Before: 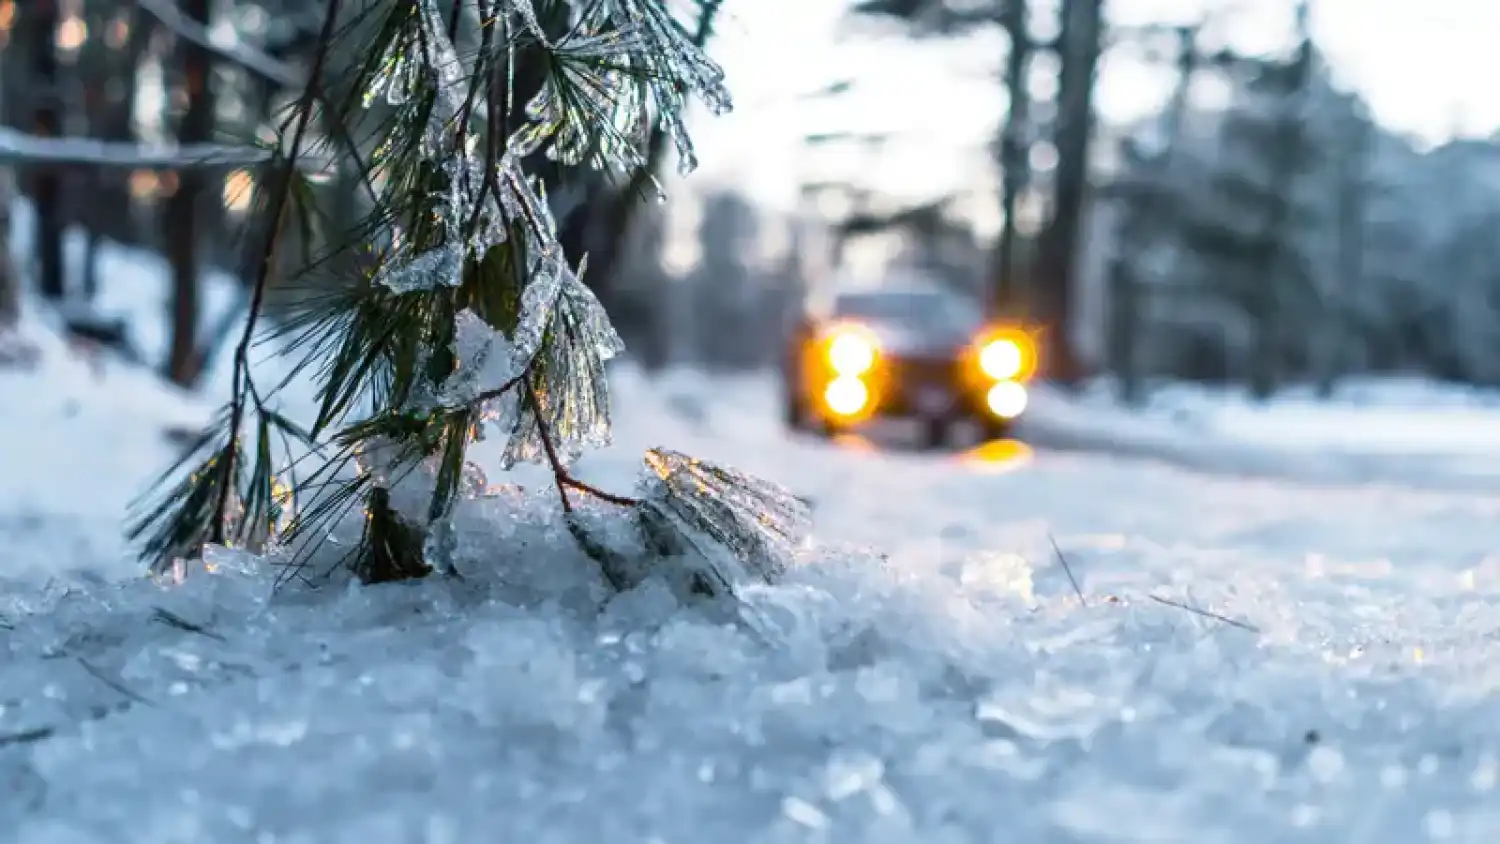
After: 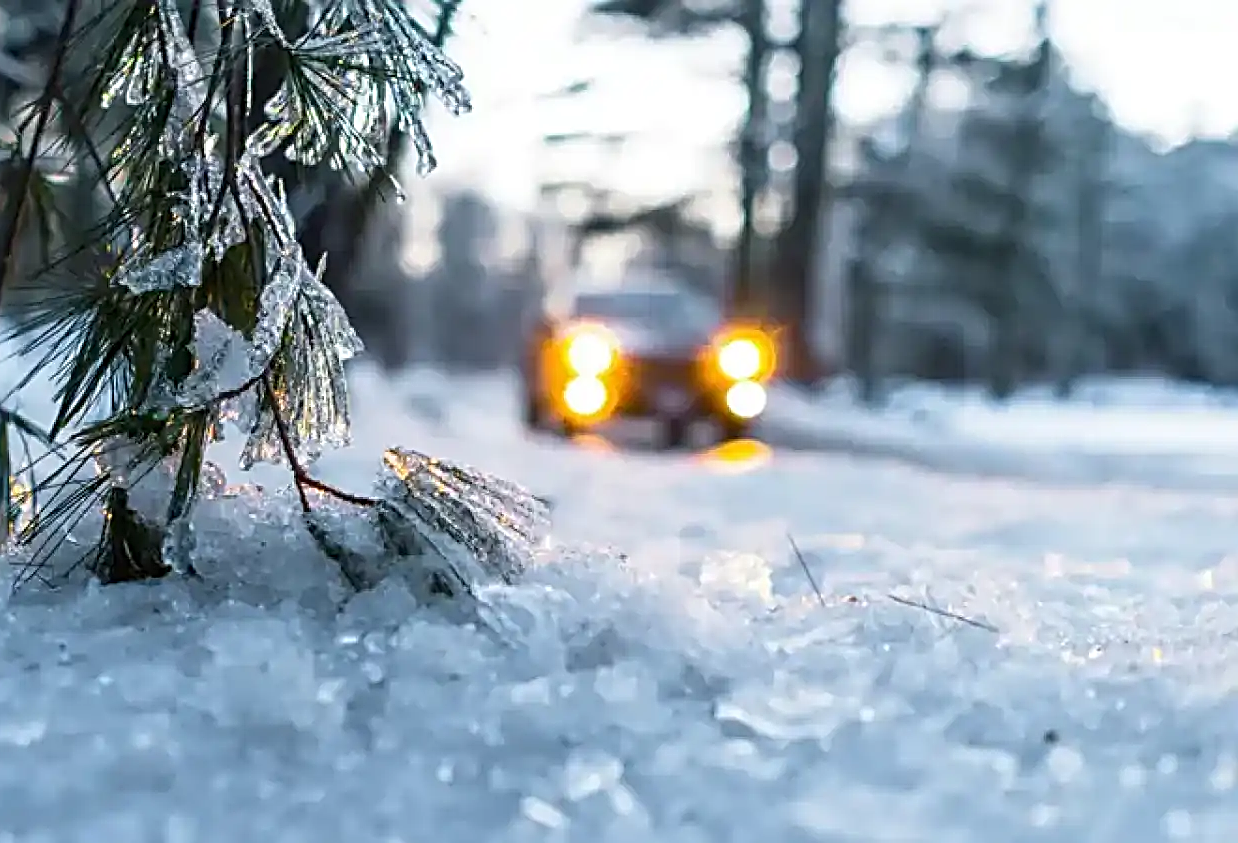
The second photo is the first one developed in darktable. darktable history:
crop: left 17.446%, bottom 0.04%
sharpen: radius 2.829, amount 0.716
